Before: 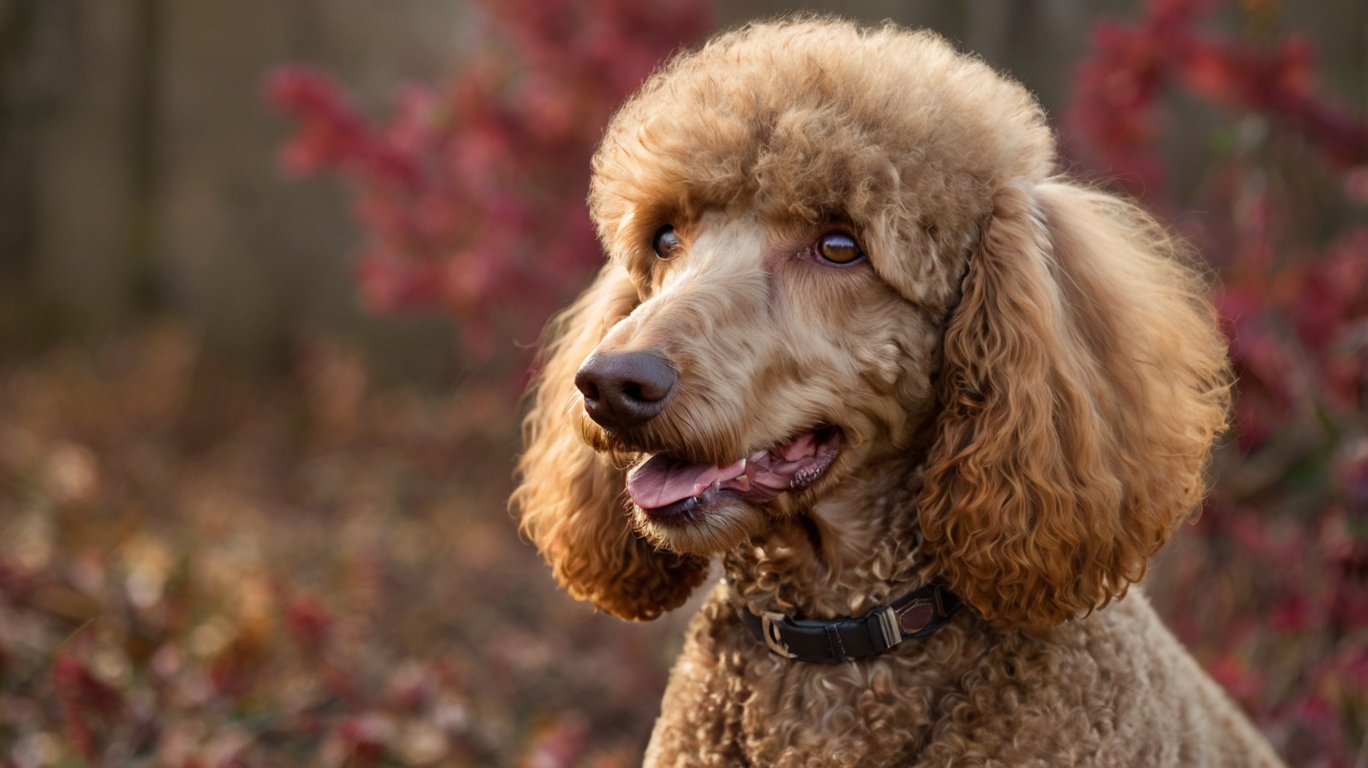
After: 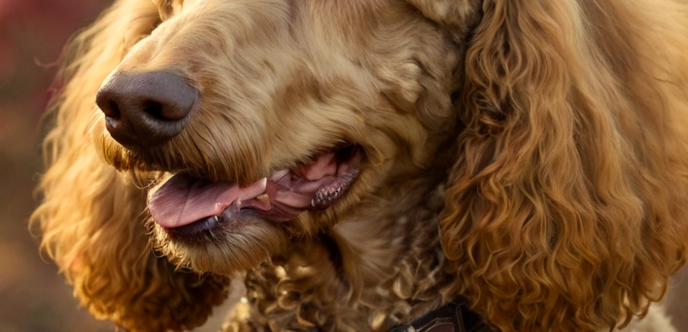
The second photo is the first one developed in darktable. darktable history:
color correction: highlights a* 1.39, highlights b* 17.83
crop: left 35.03%, top 36.625%, right 14.663%, bottom 20.057%
